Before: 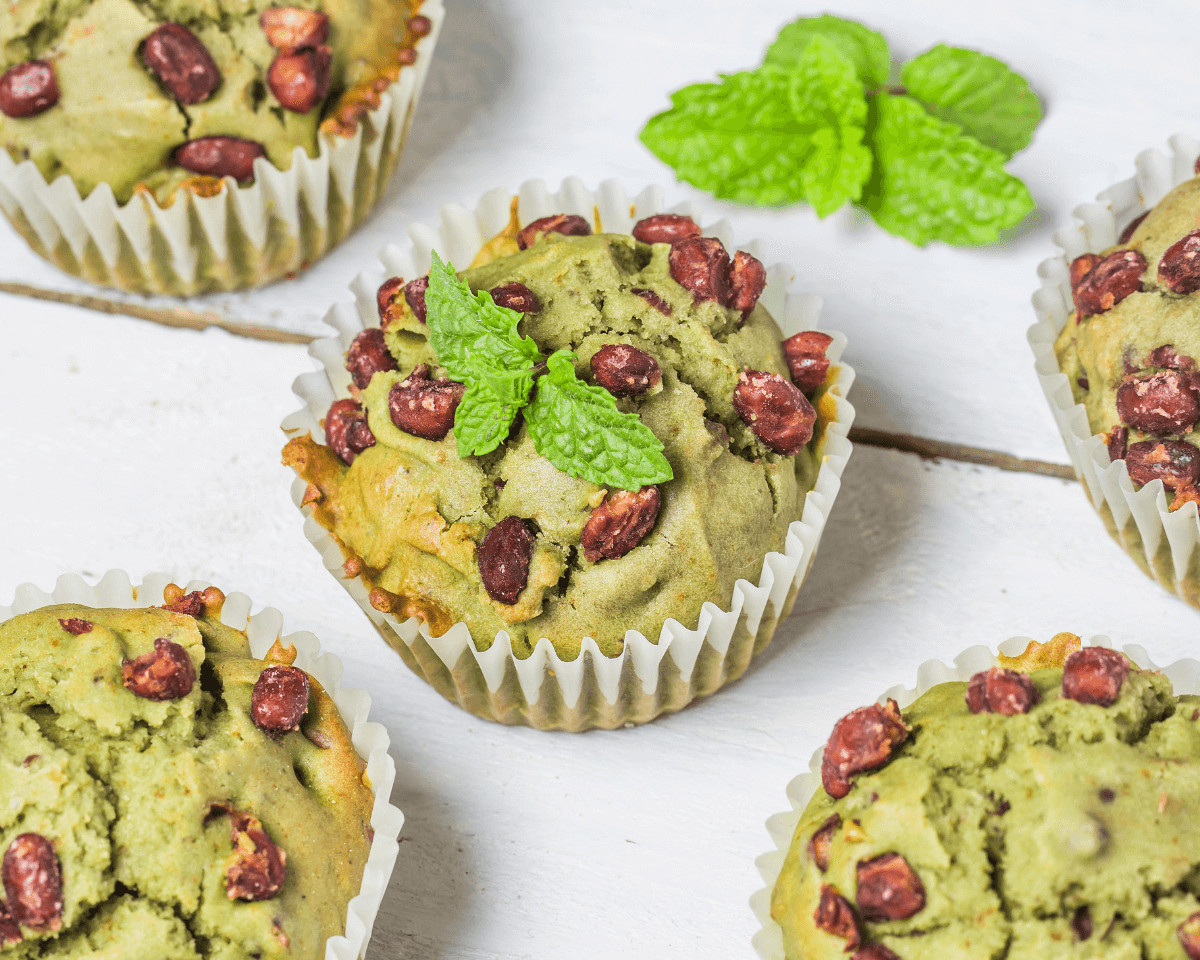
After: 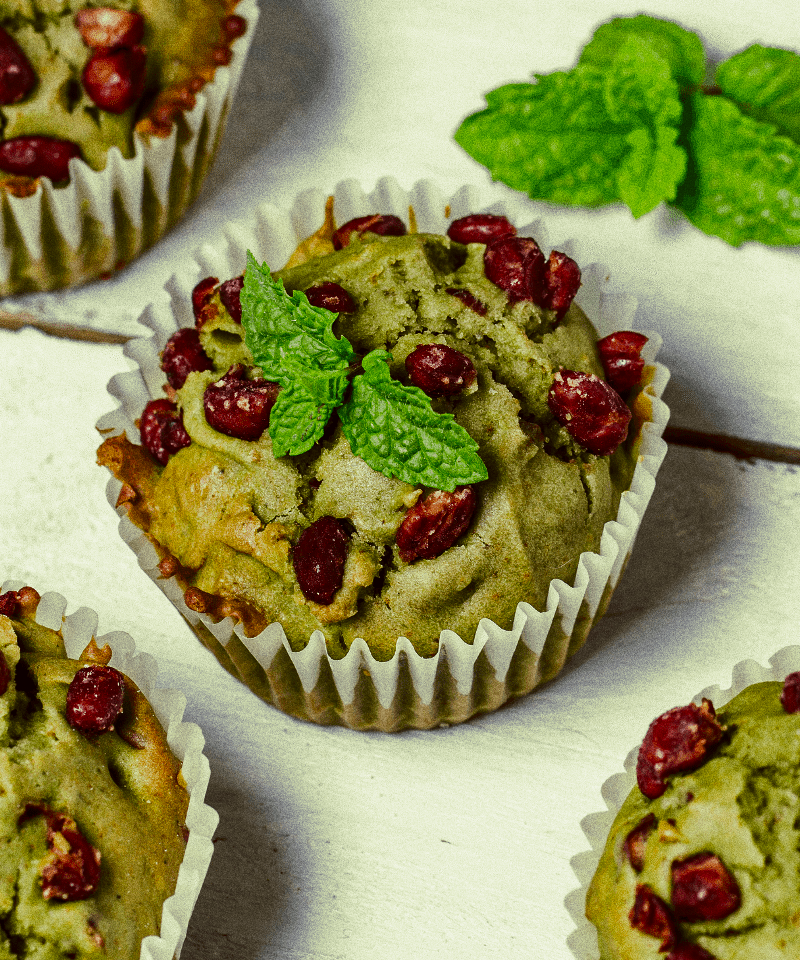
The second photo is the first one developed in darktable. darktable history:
contrast brightness saturation: contrast 0.09, brightness -0.59, saturation 0.17
split-toning: shadows › hue 290.82°, shadows › saturation 0.34, highlights › saturation 0.38, balance 0, compress 50%
grain: coarseness 0.09 ISO, strength 40%
crop and rotate: left 15.446%, right 17.836%
